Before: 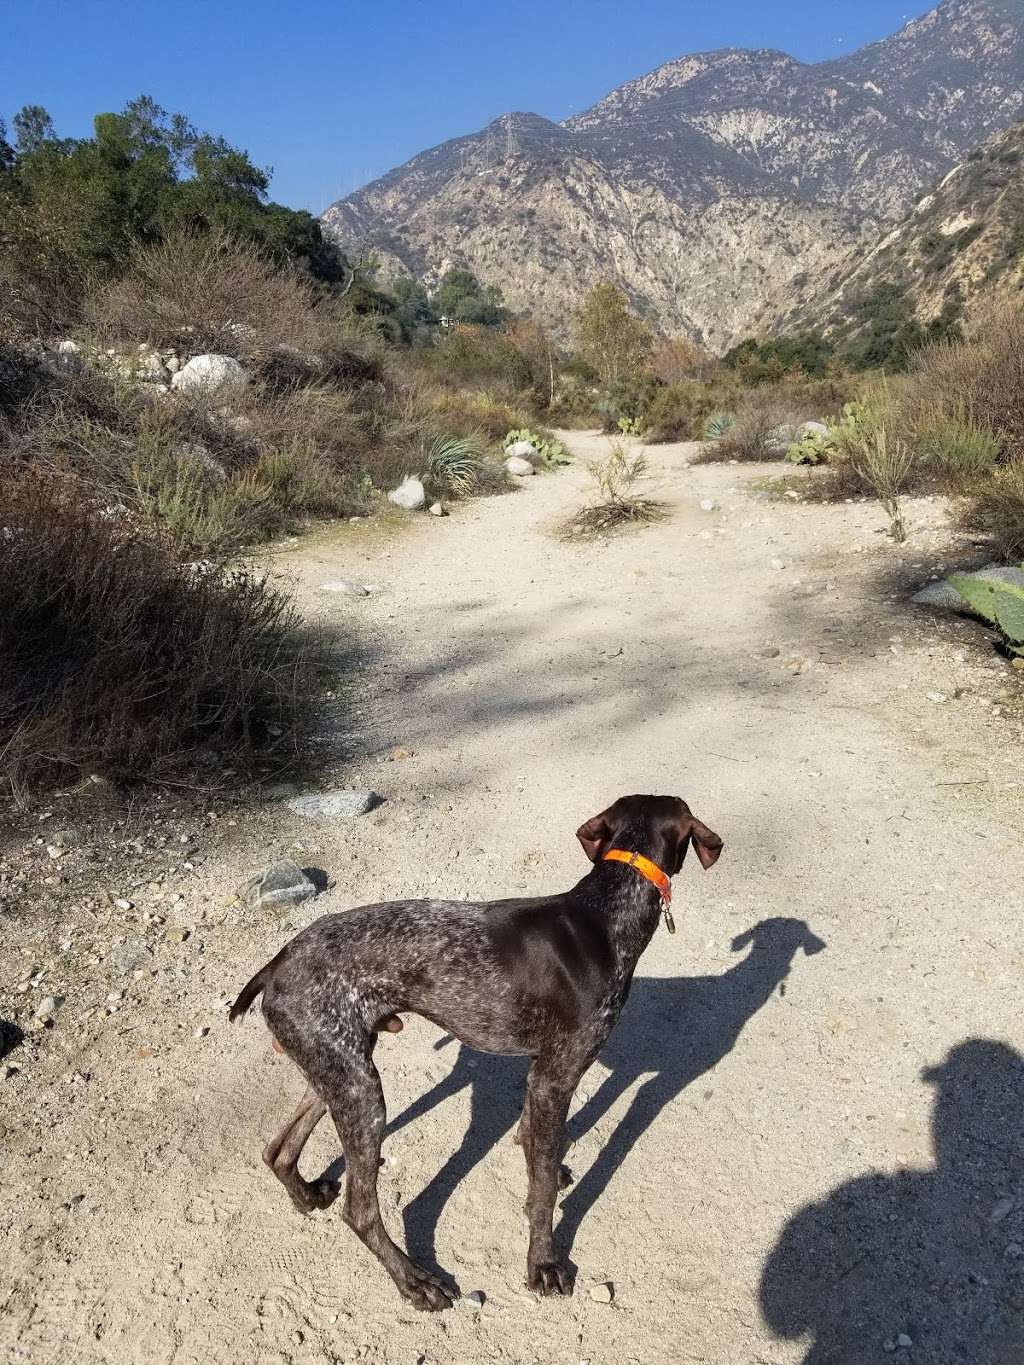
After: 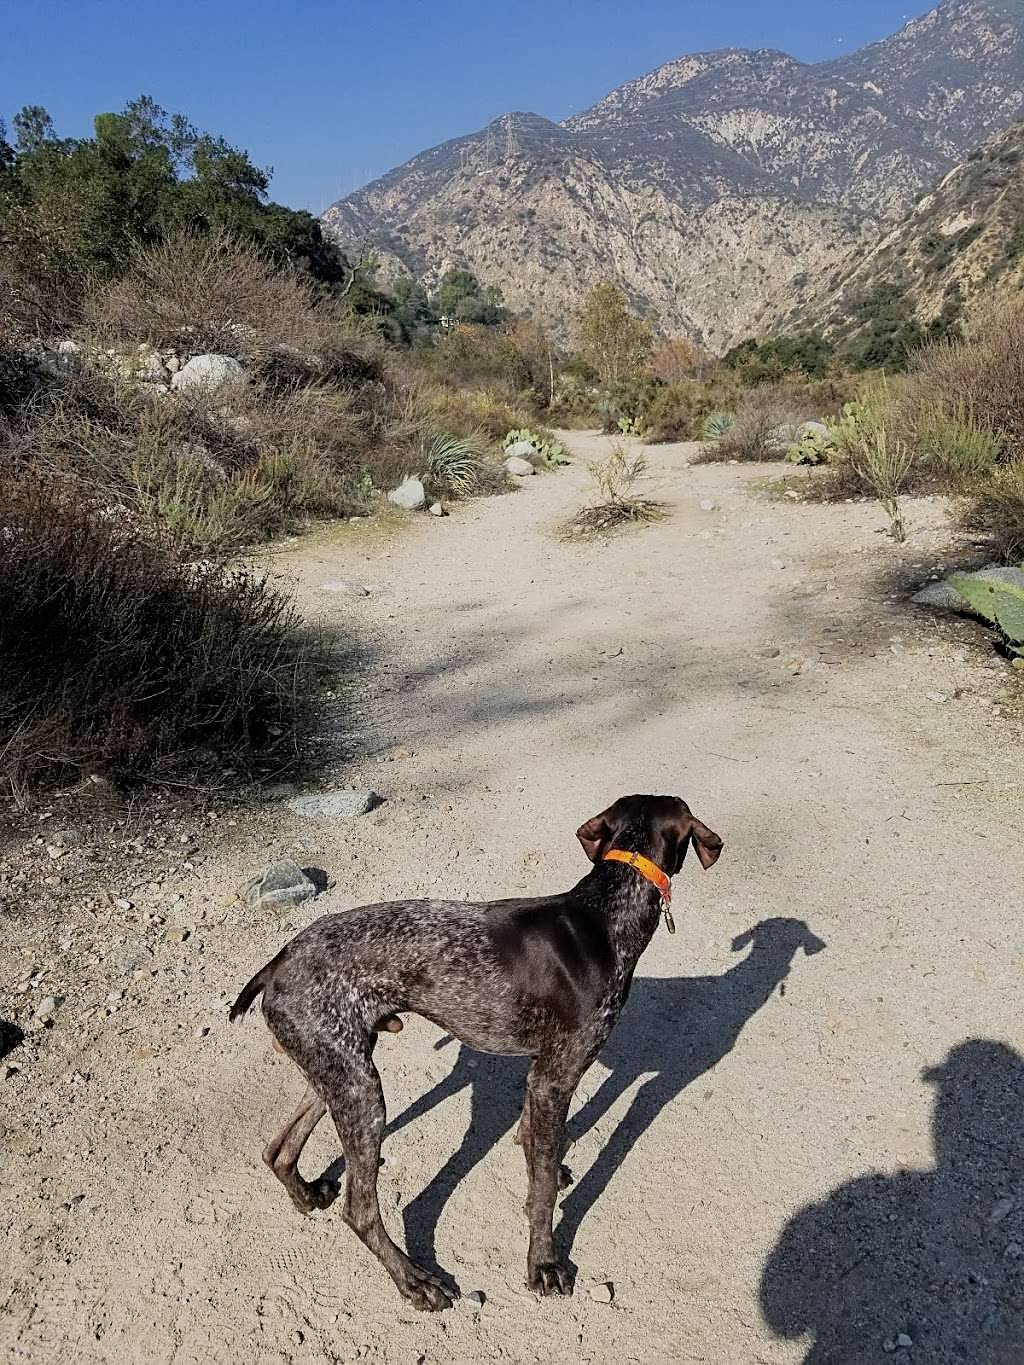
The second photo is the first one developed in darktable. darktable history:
sharpen: on, module defaults
filmic rgb: black relative exposure -7.99 EV, white relative exposure 4.03 EV, hardness 4.1
shadows and highlights: shadows 25.05, highlights -26.16
